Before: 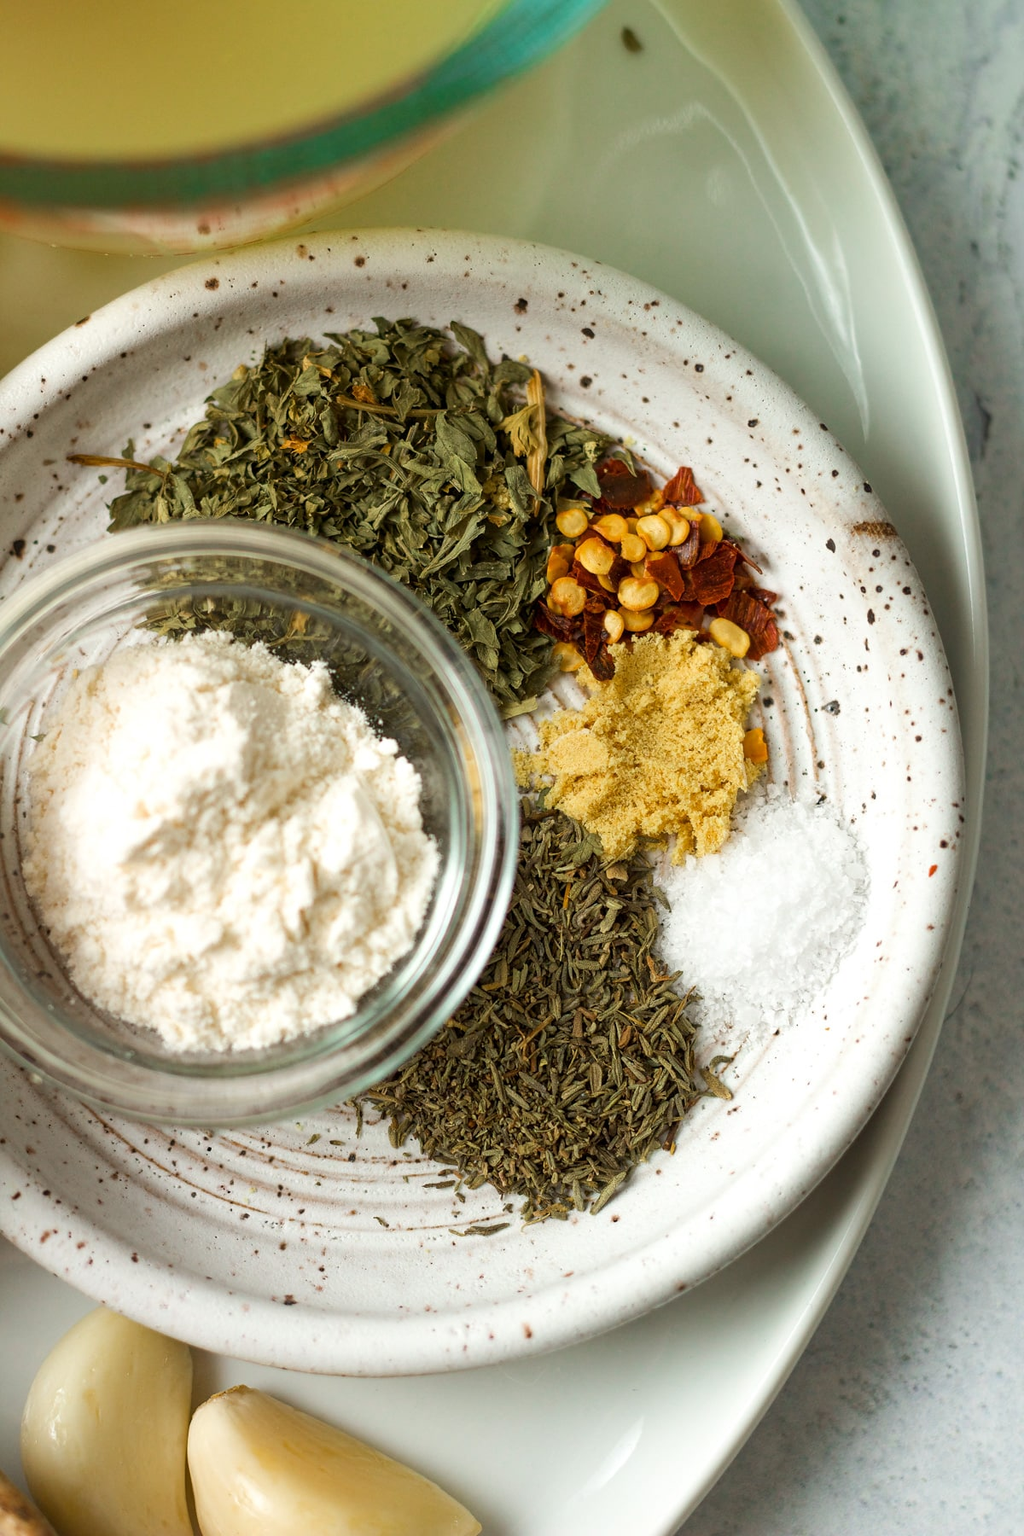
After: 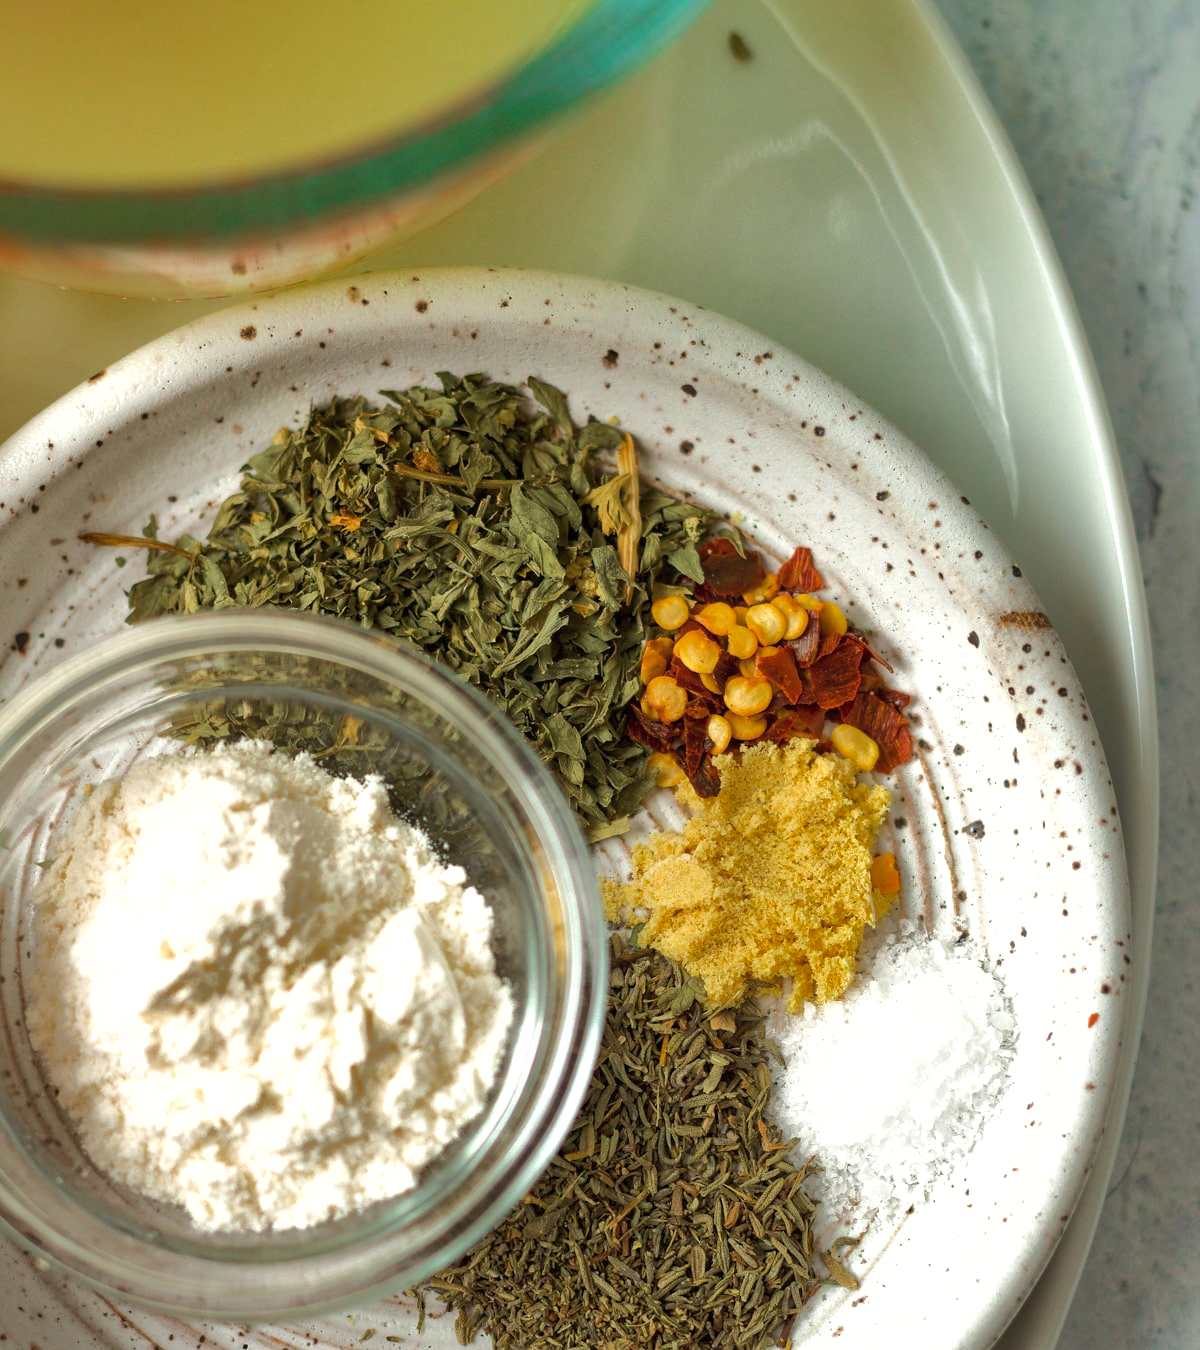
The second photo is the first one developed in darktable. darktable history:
crop: bottom 24.988%
shadows and highlights: shadows 40, highlights -60
exposure: black level correction 0, exposure 0.2 EV, compensate exposure bias true, compensate highlight preservation false
